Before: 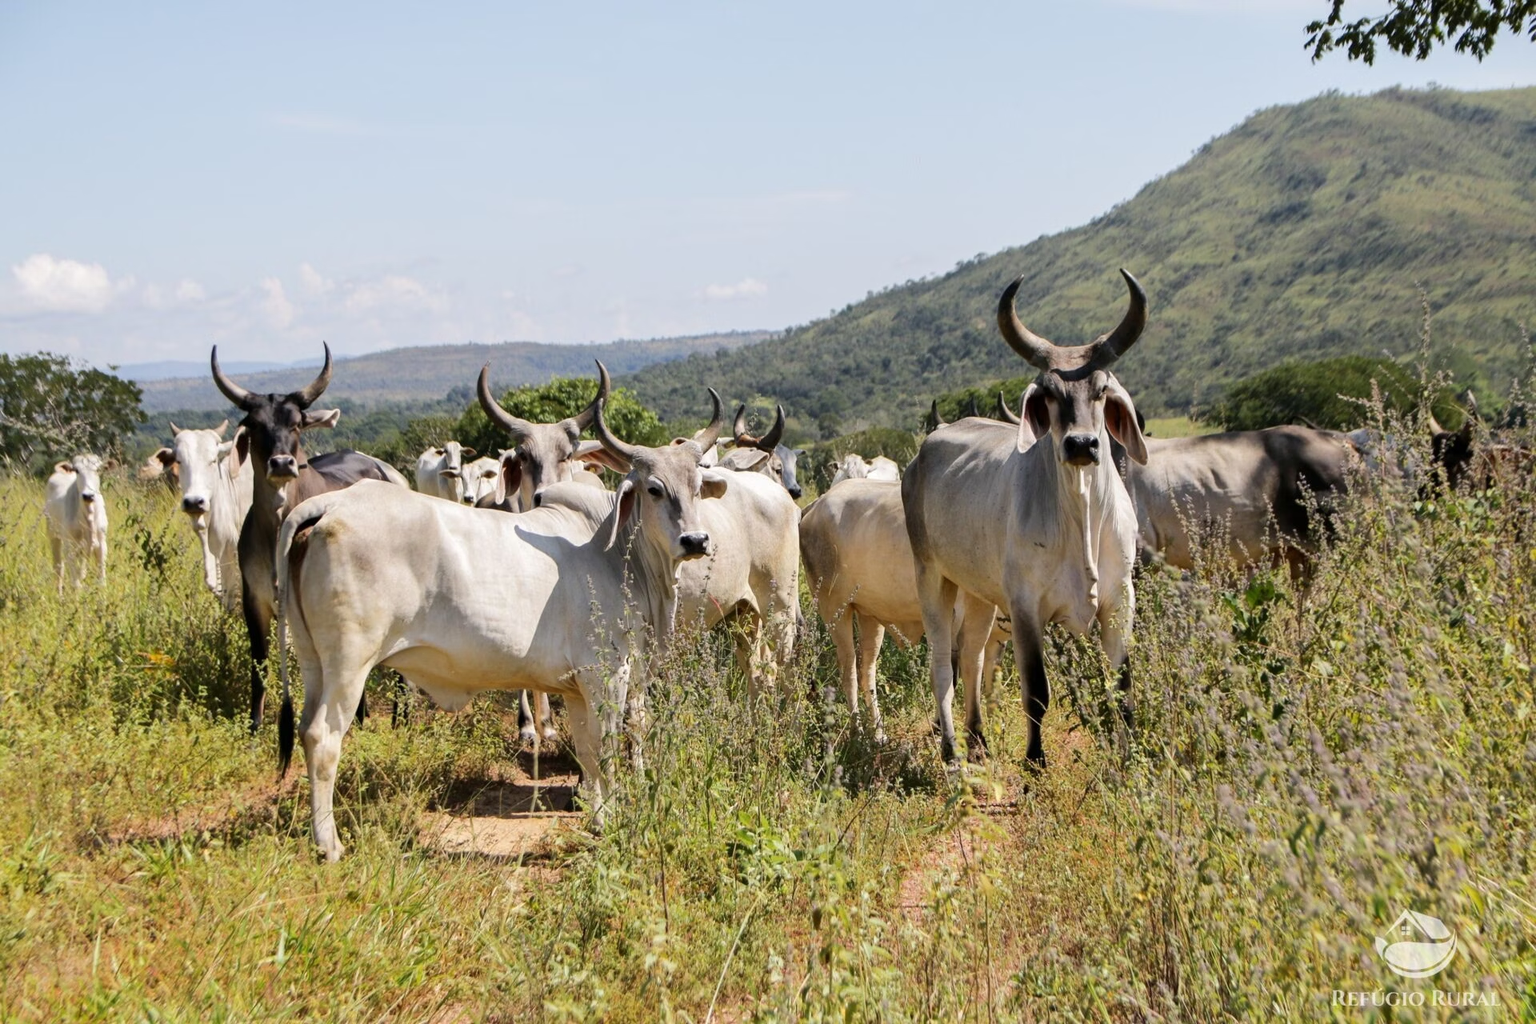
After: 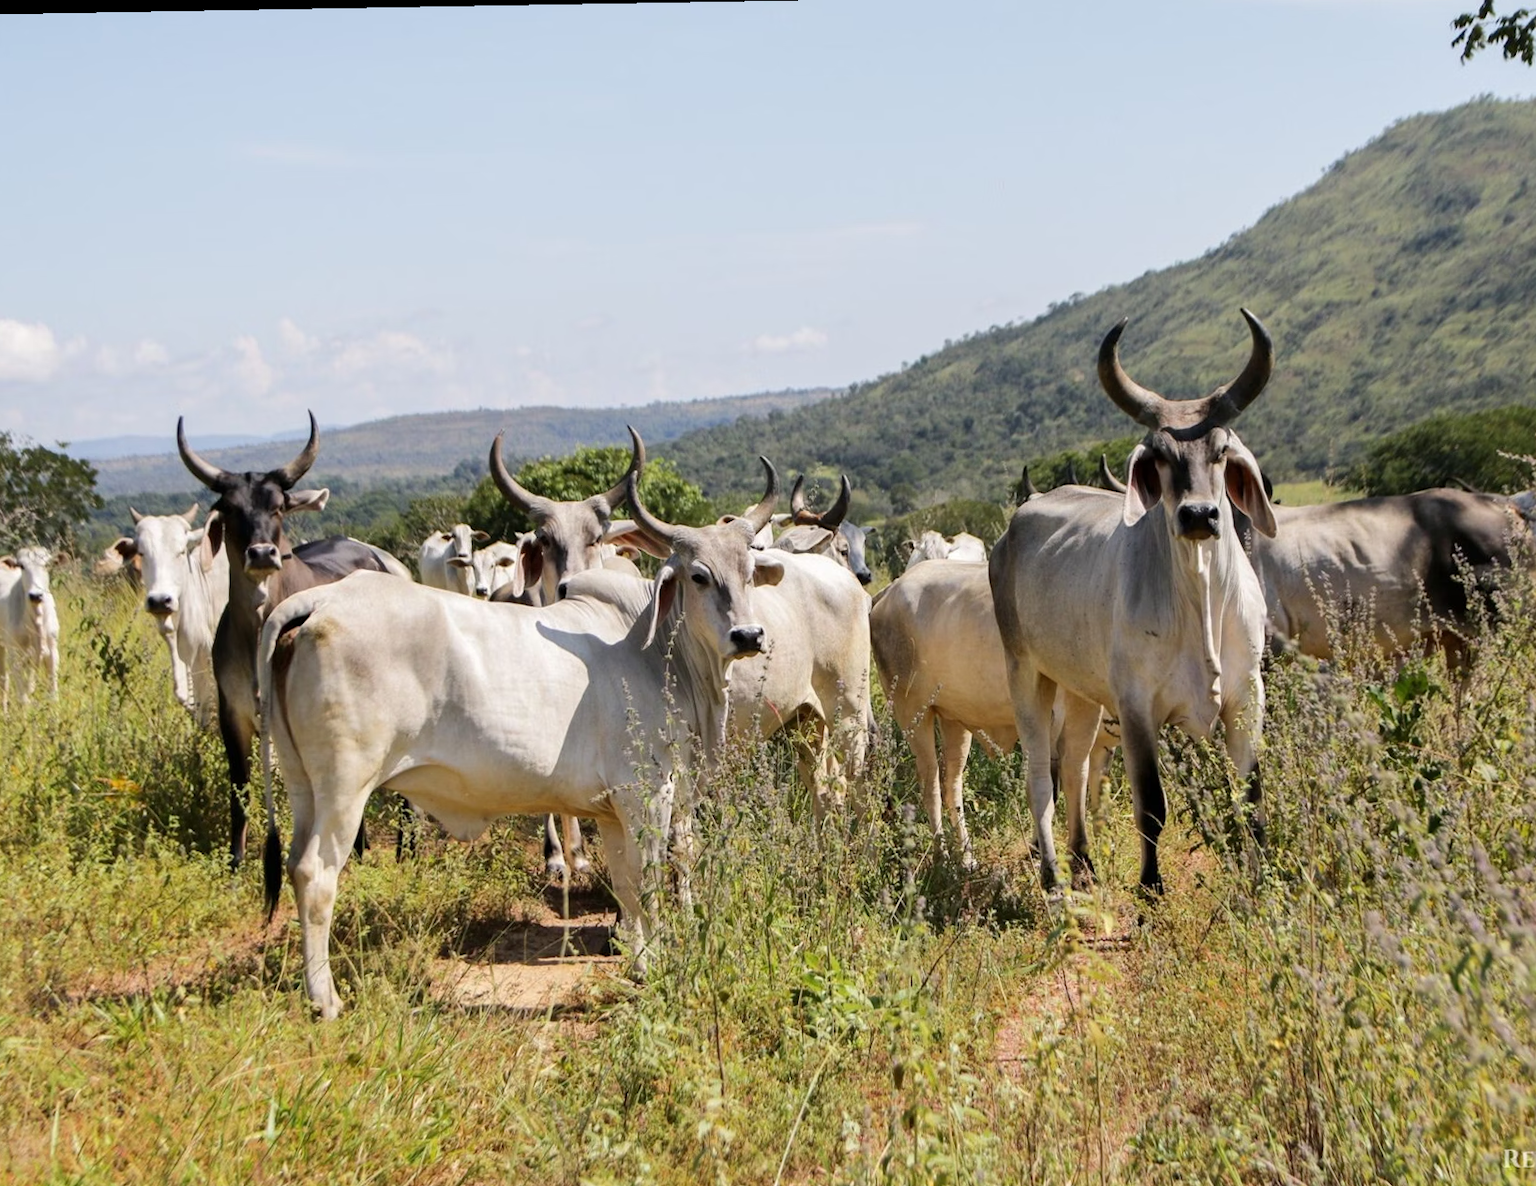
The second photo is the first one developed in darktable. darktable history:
crop and rotate: angle 0.996°, left 4.308%, top 1.228%, right 11.323%, bottom 2.369%
